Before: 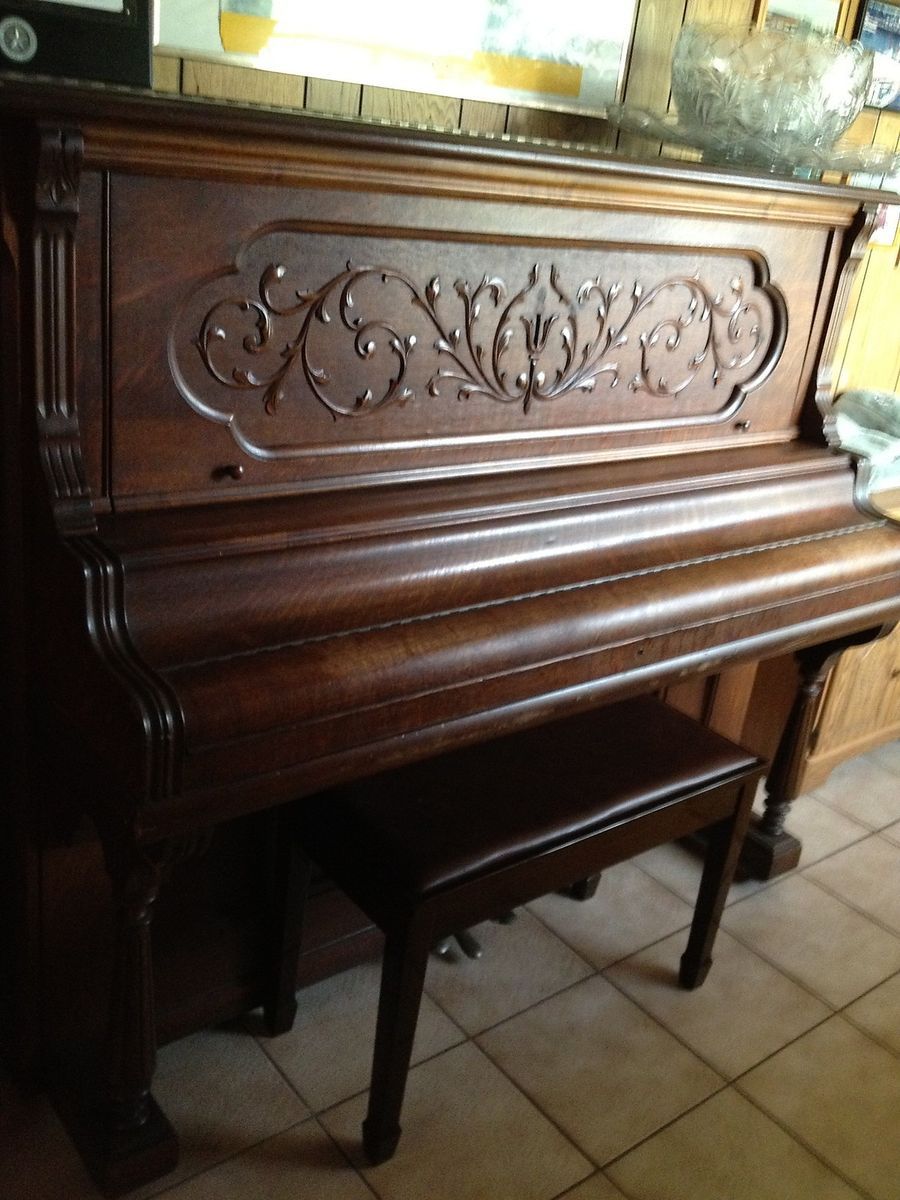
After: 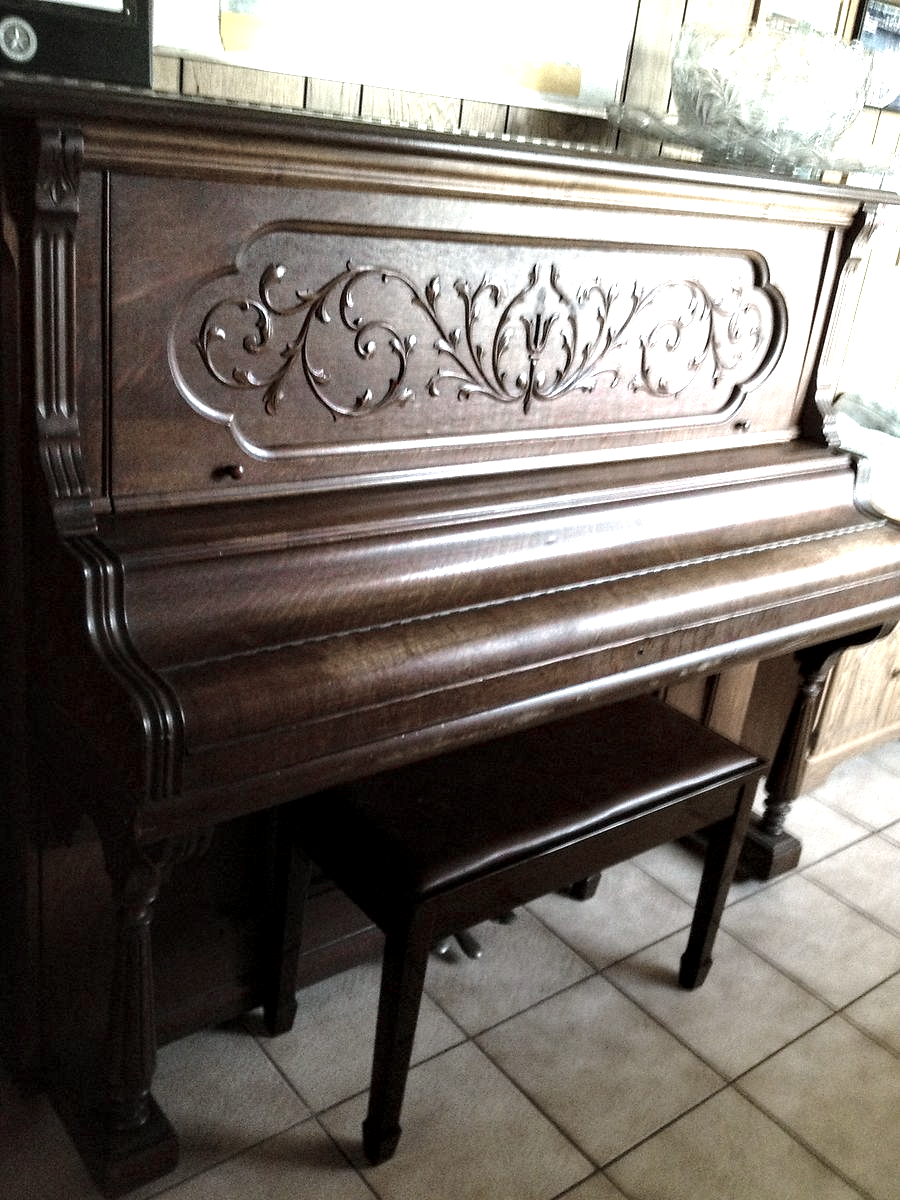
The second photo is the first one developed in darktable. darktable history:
local contrast: highlights 29%, shadows 75%, midtone range 0.745
color balance rgb: highlights gain › luminance 17.159%, highlights gain › chroma 2.895%, highlights gain › hue 258.25°, perceptual saturation grading › global saturation 35.836%, perceptual saturation grading › shadows 35.008%
color zones: curves: ch1 [(0, 0.34) (0.143, 0.164) (0.286, 0.152) (0.429, 0.176) (0.571, 0.173) (0.714, 0.188) (0.857, 0.199) (1, 0.34)]
exposure: exposure 0.94 EV, compensate highlight preservation false
